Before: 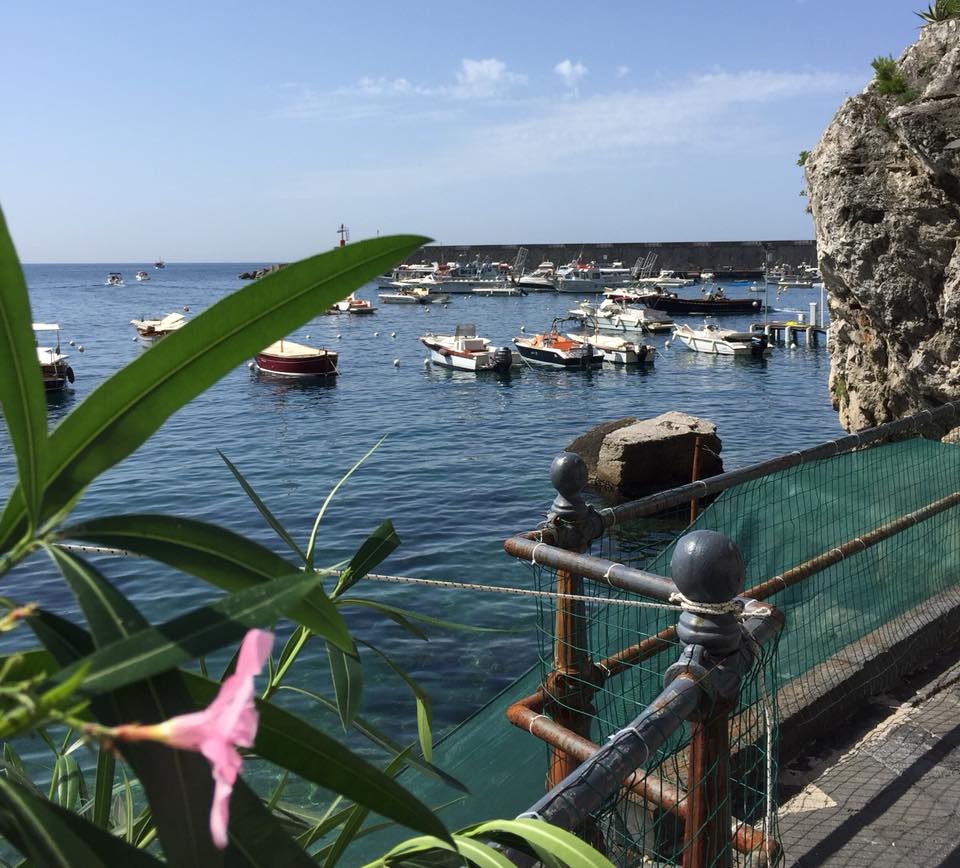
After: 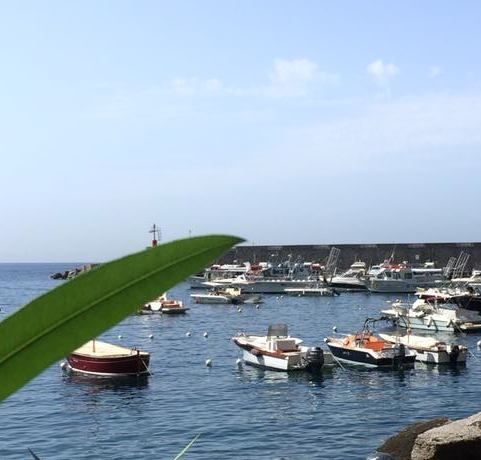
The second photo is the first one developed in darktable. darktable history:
crop: left 19.588%, right 30.299%, bottom 46.902%
shadows and highlights: shadows -89.17, highlights 88.69, soften with gaussian
